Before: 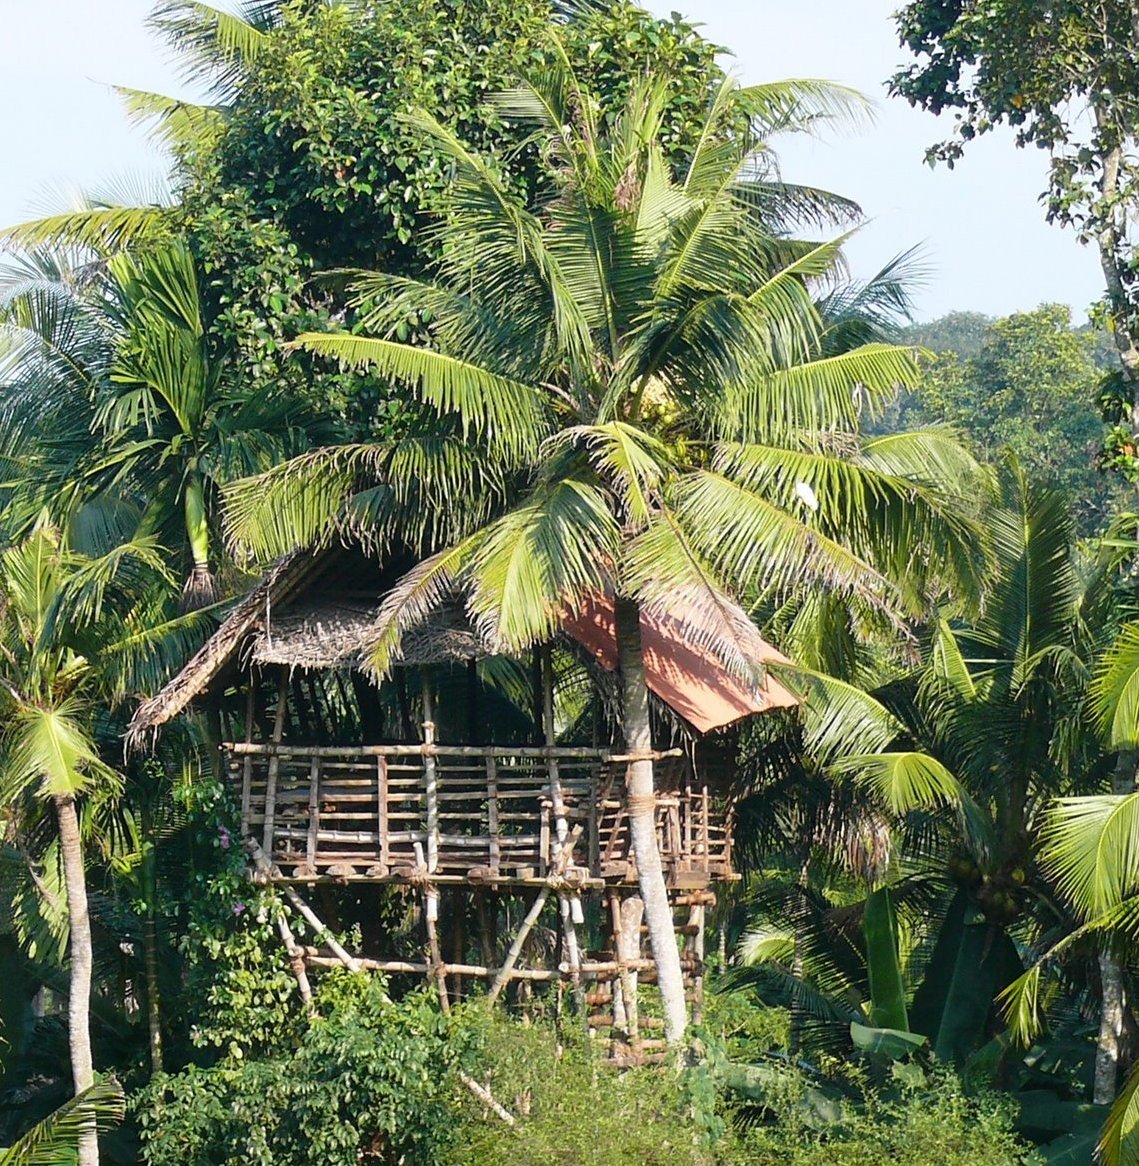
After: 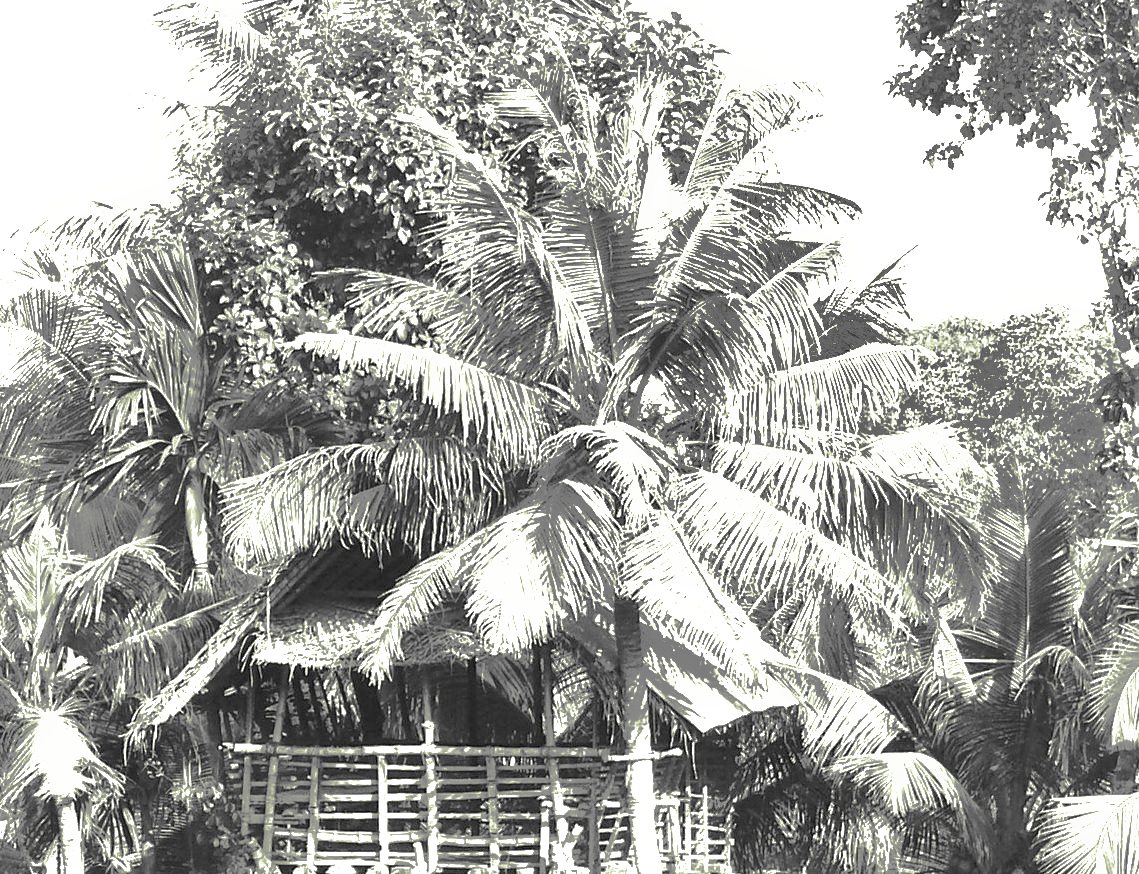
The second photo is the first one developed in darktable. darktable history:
crop: bottom 24.988%
split-toning: shadows › hue 290.82°, shadows › saturation 0.34, highlights › saturation 0.38, balance 0, compress 50%
monochrome: on, module defaults
shadows and highlights: shadows 38.43, highlights -74.54
contrast brightness saturation: contrast 0.01, saturation -0.05
exposure: black level correction 0, exposure 1.45 EV, compensate exposure bias true, compensate highlight preservation false
